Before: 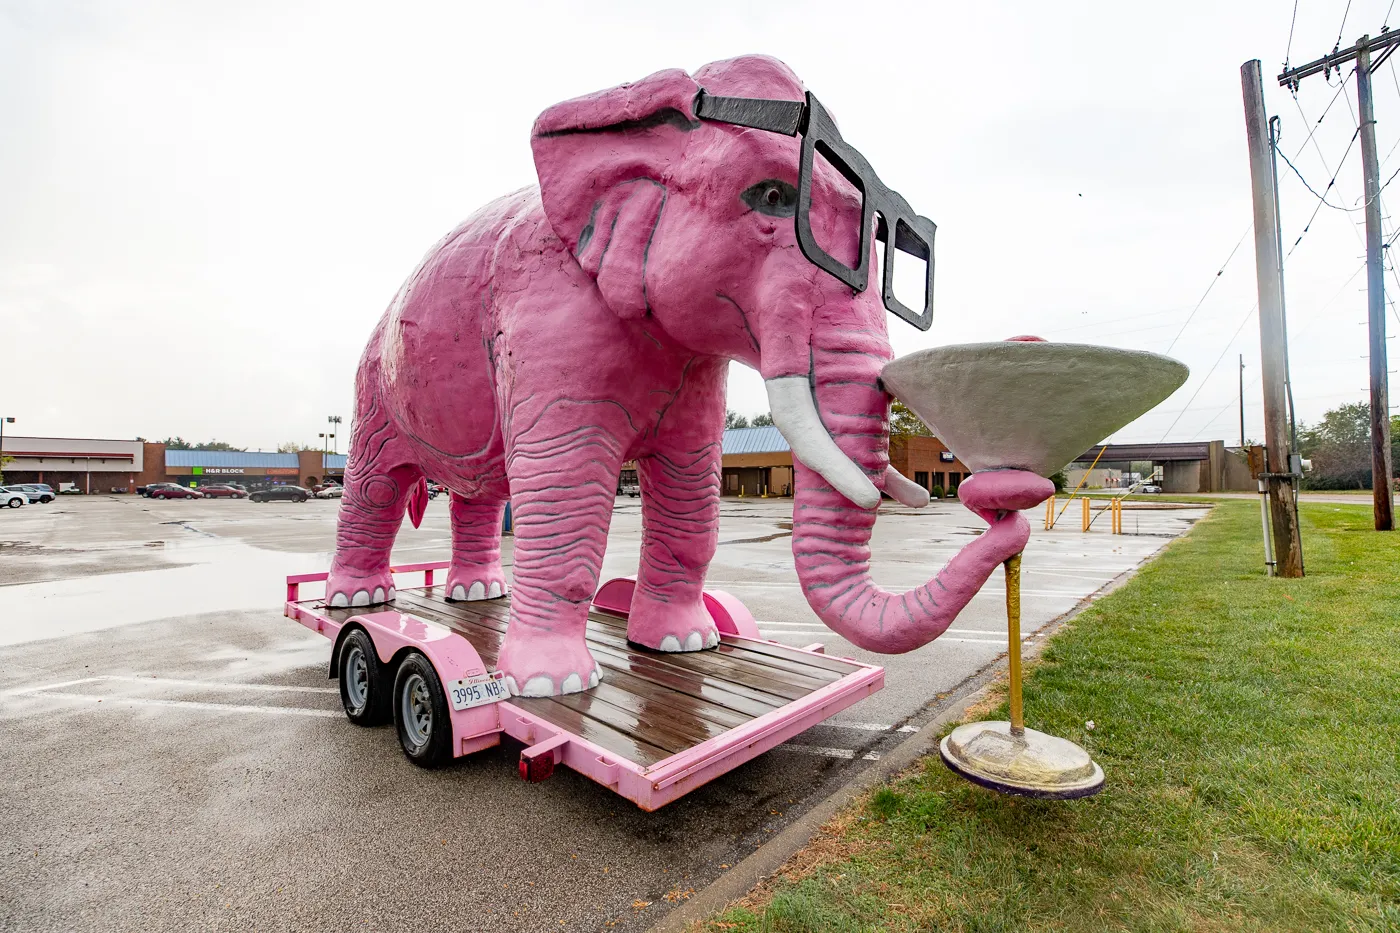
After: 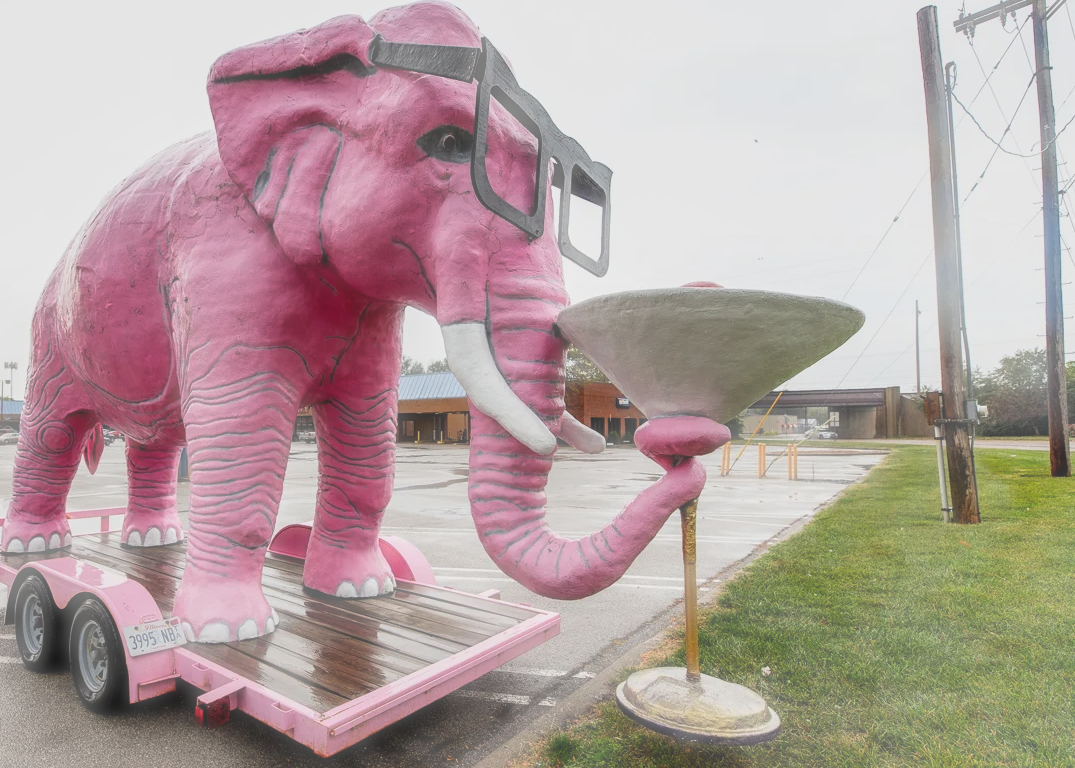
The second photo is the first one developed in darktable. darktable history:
haze removal: strength -0.895, distance 0.23, compatibility mode true, adaptive false
local contrast: on, module defaults
tone equalizer: edges refinement/feathering 500, mask exposure compensation -1.57 EV, preserve details no
contrast brightness saturation: contrast -0.187, saturation 0.185
crop: left 23.168%, top 5.848%, bottom 11.771%
